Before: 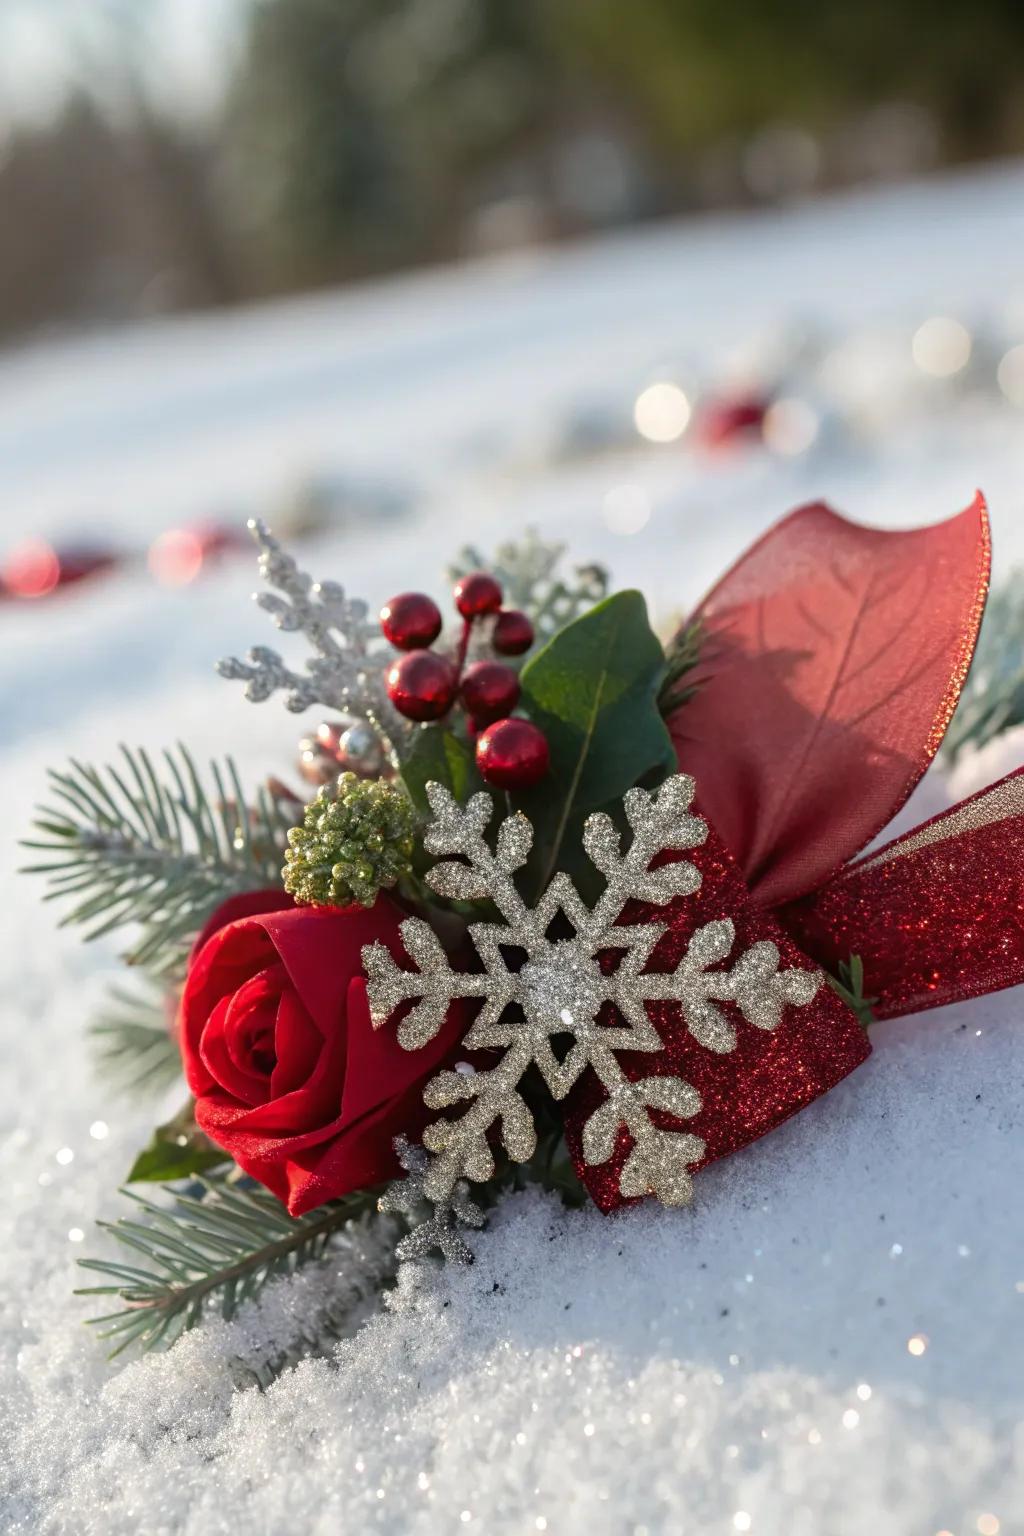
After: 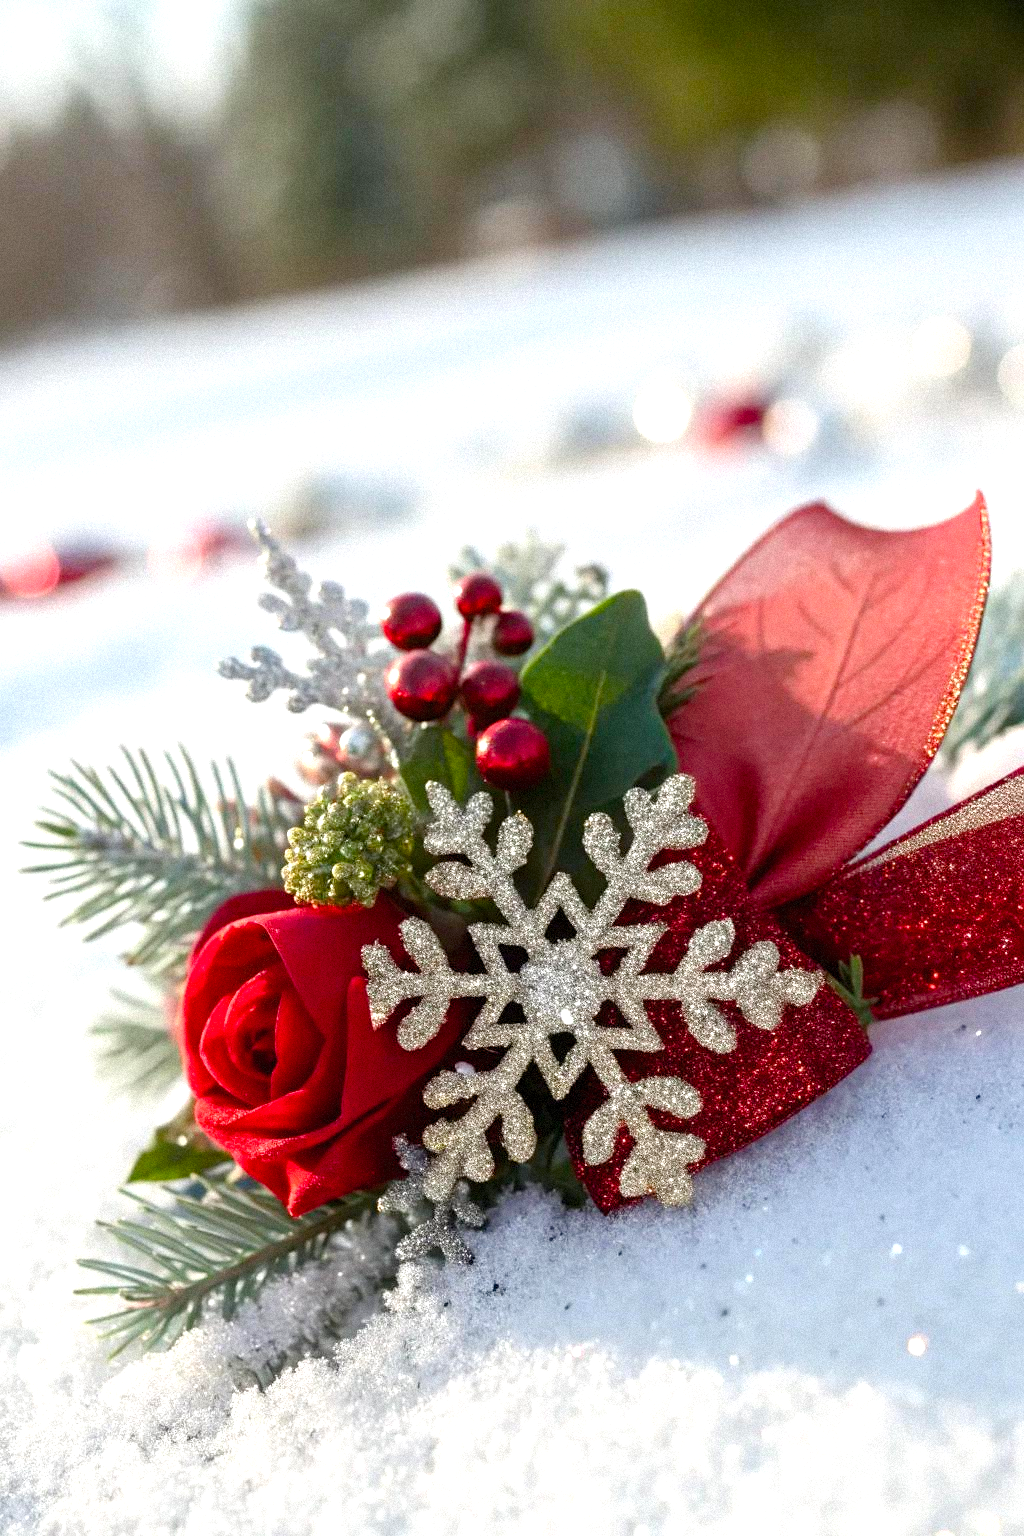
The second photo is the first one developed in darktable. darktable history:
grain: mid-tones bias 0%
color balance rgb: perceptual saturation grading › global saturation 20%, perceptual saturation grading › highlights -25%, perceptual saturation grading › shadows 25%
exposure: black level correction 0.001, exposure 0.675 EV, compensate highlight preservation false
